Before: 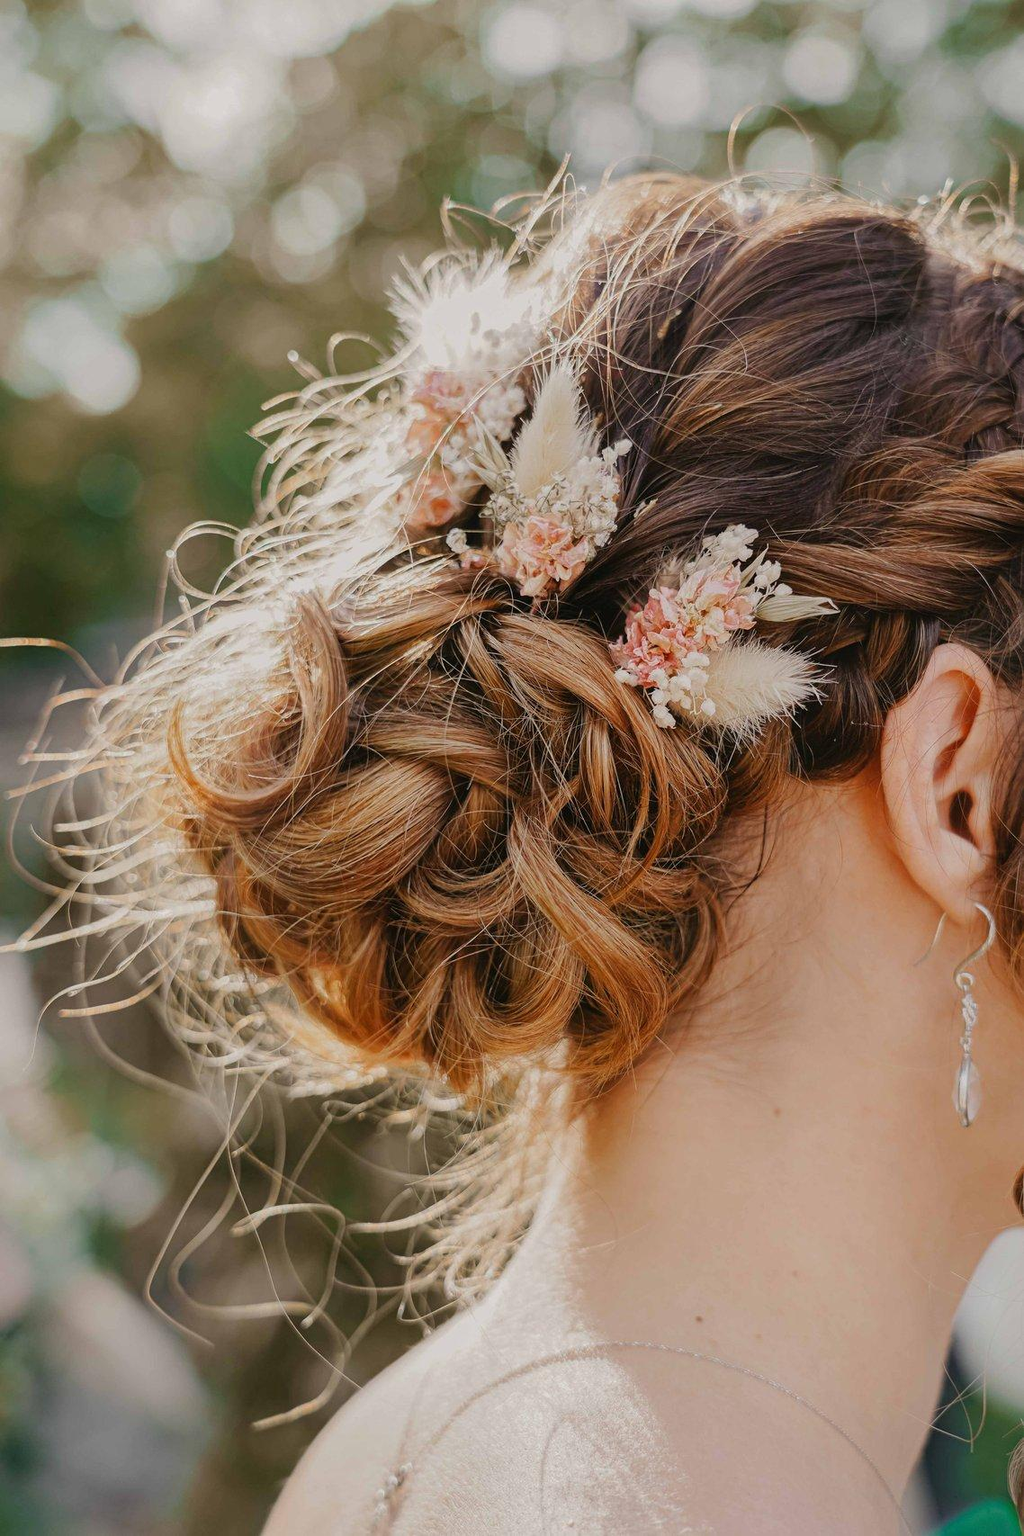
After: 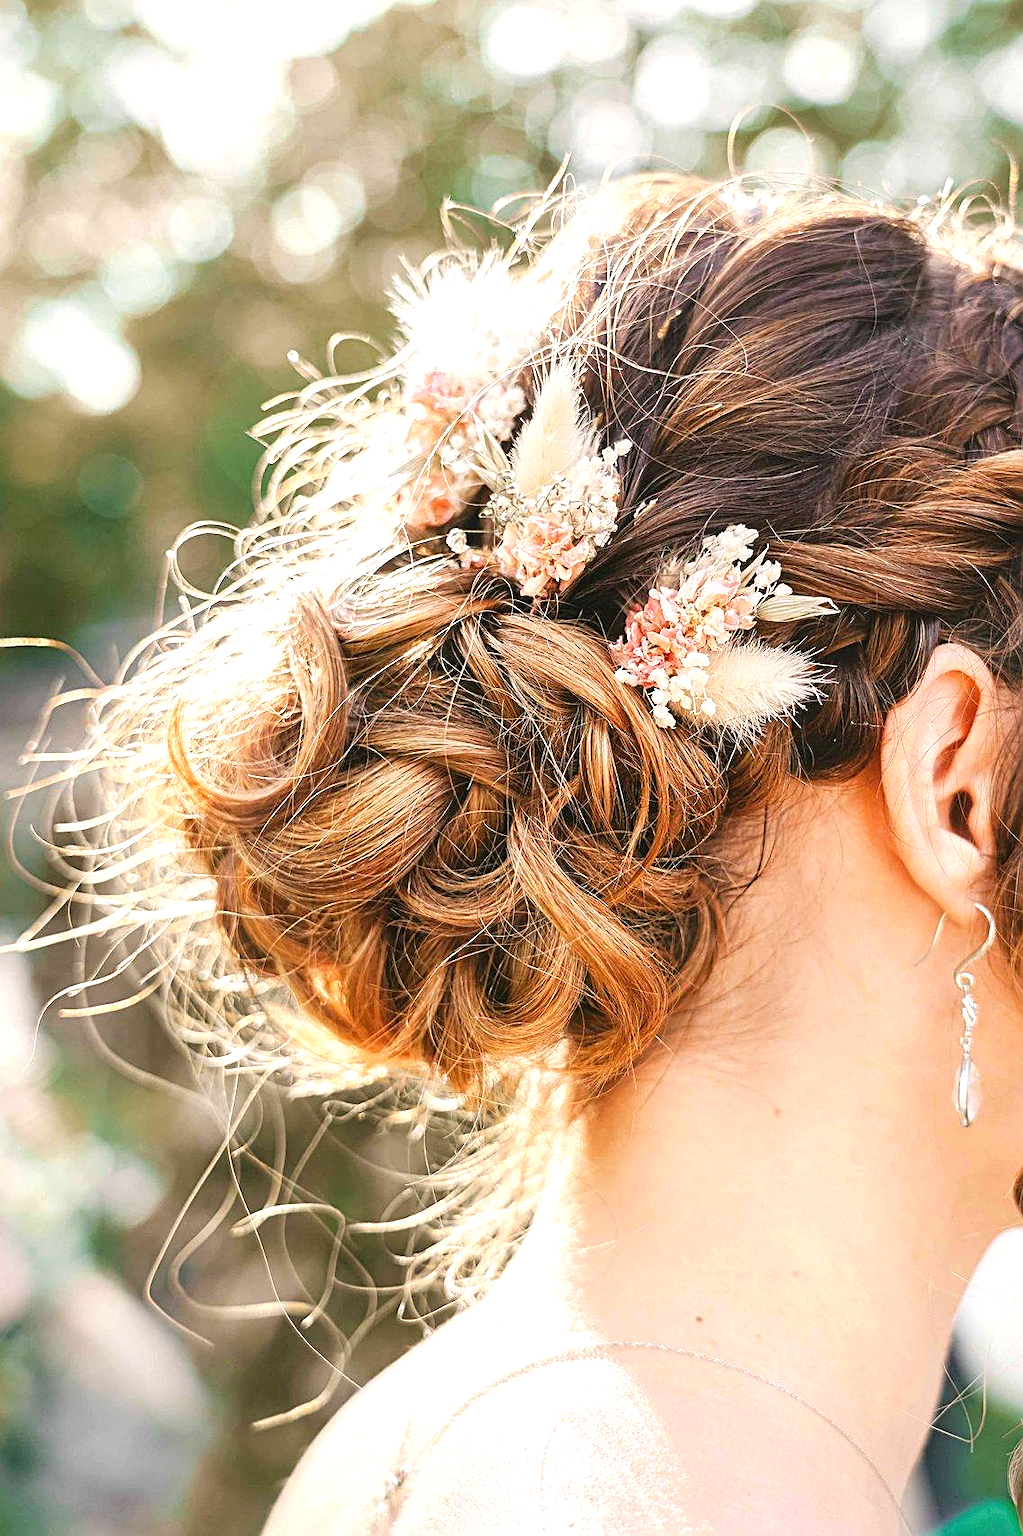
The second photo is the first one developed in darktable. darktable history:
sharpen: on, module defaults
exposure: exposure 1.153 EV, compensate highlight preservation false
